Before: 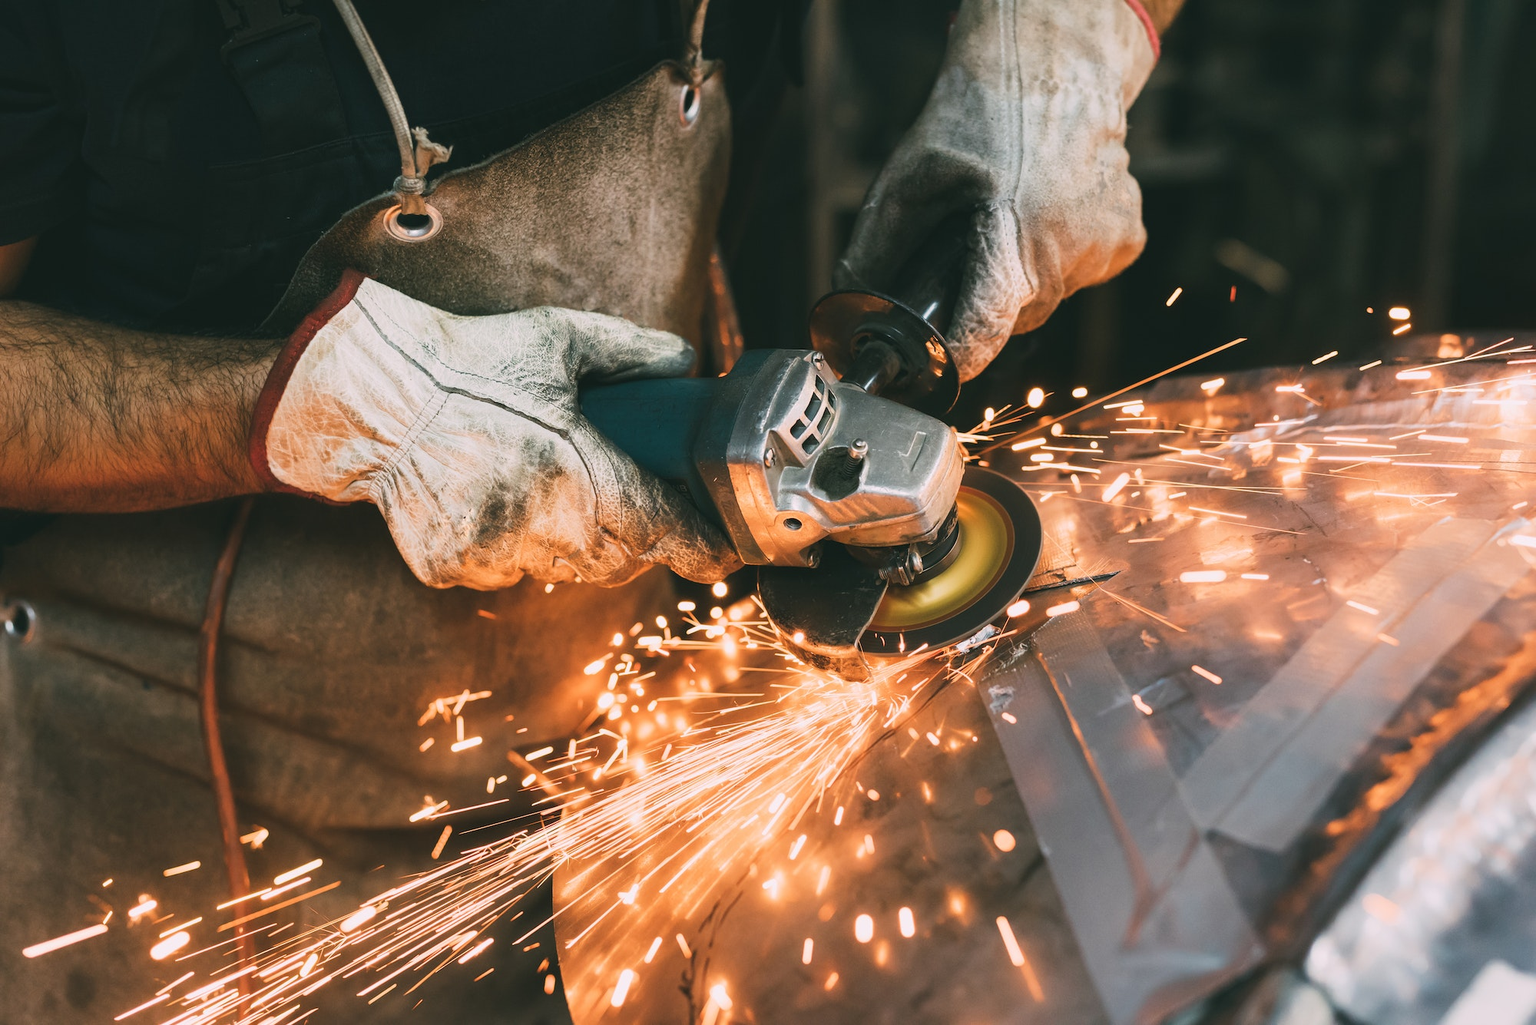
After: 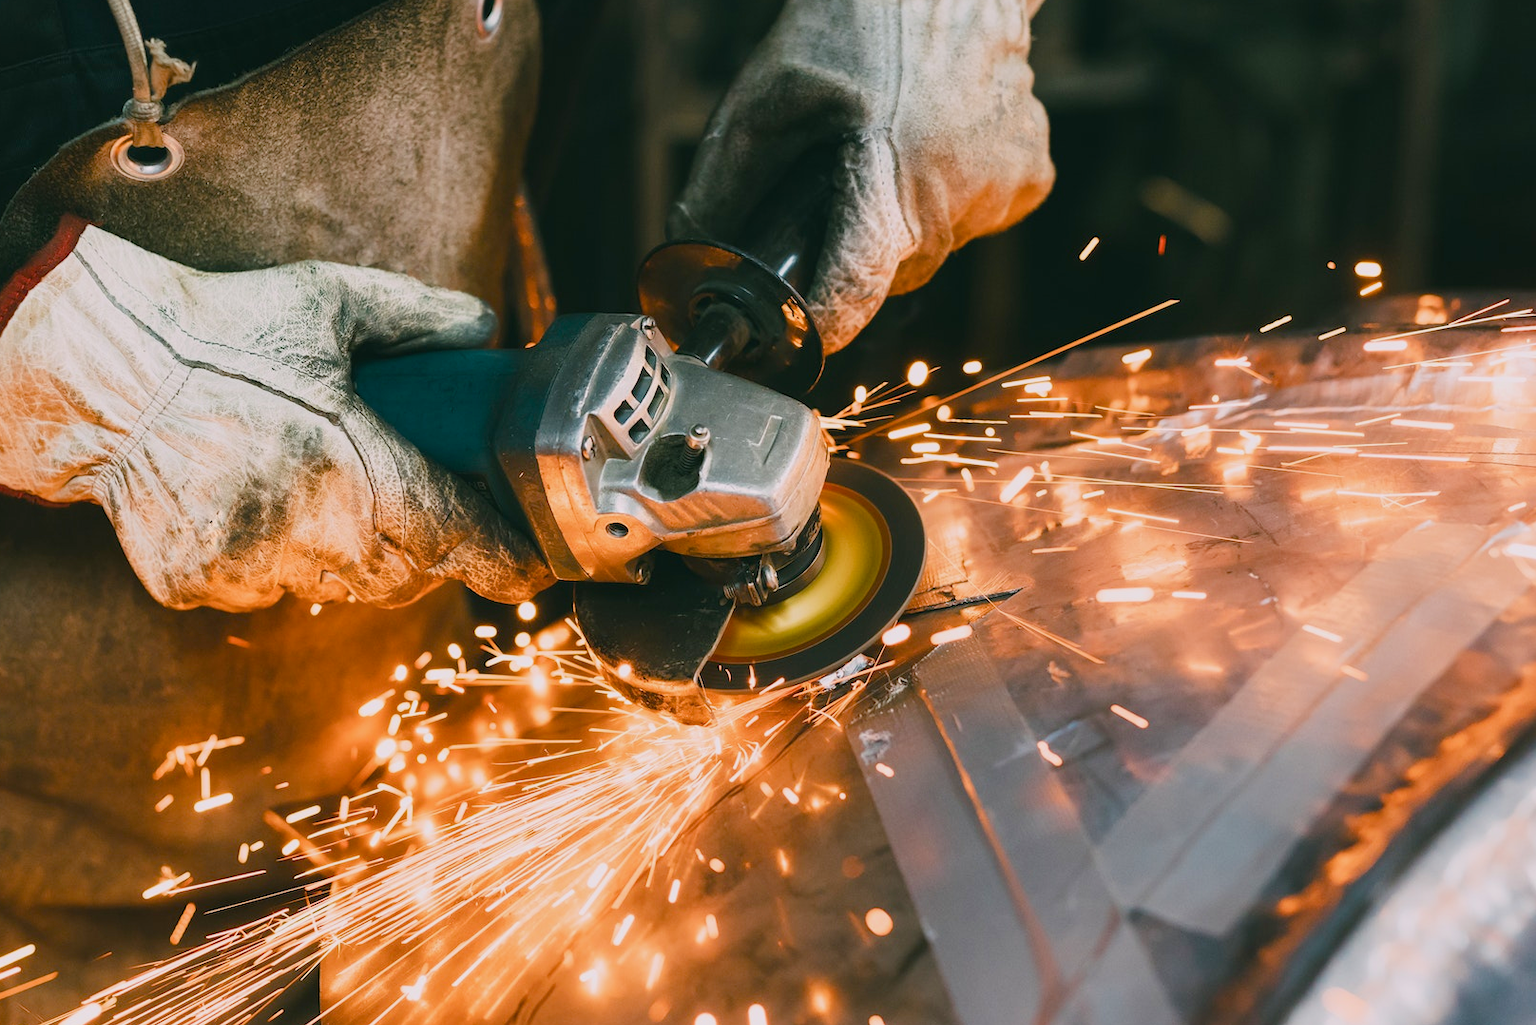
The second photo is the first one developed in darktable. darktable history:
crop: left 19.19%, top 9.4%, bottom 9.754%
color balance rgb: perceptual saturation grading › global saturation 20%, perceptual saturation grading › highlights -25.879%, perceptual saturation grading › shadows 24.822%, global vibrance 24.911%
filmic rgb: black relative exposure -11.36 EV, white relative exposure 3.21 EV, threshold 5.97 EV, hardness 6.76, enable highlight reconstruction true
